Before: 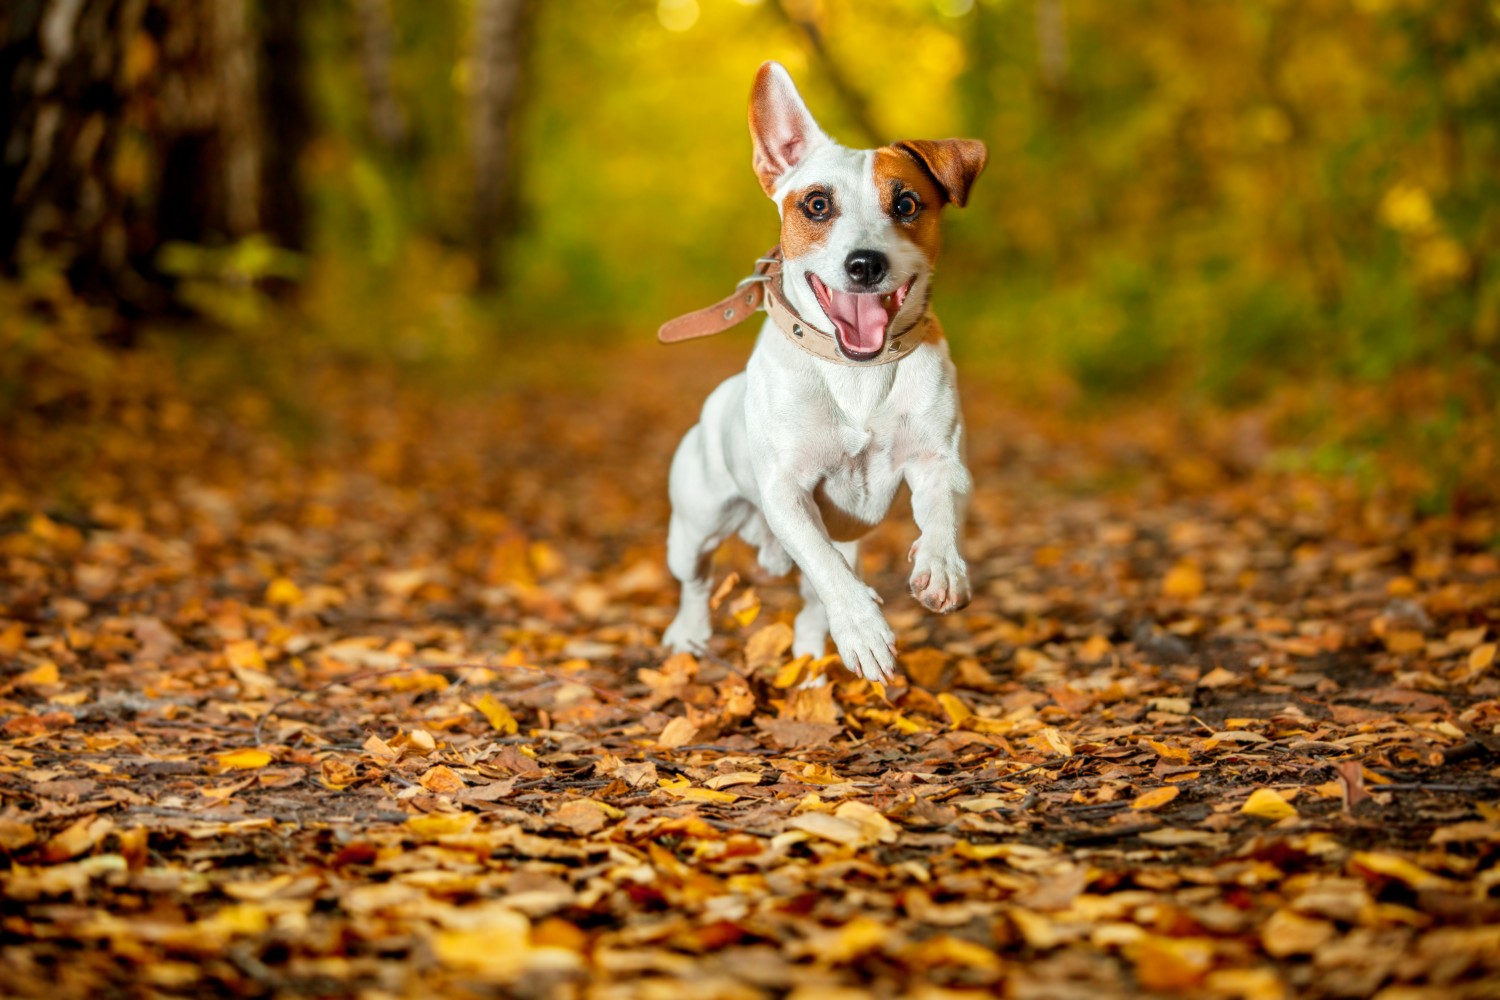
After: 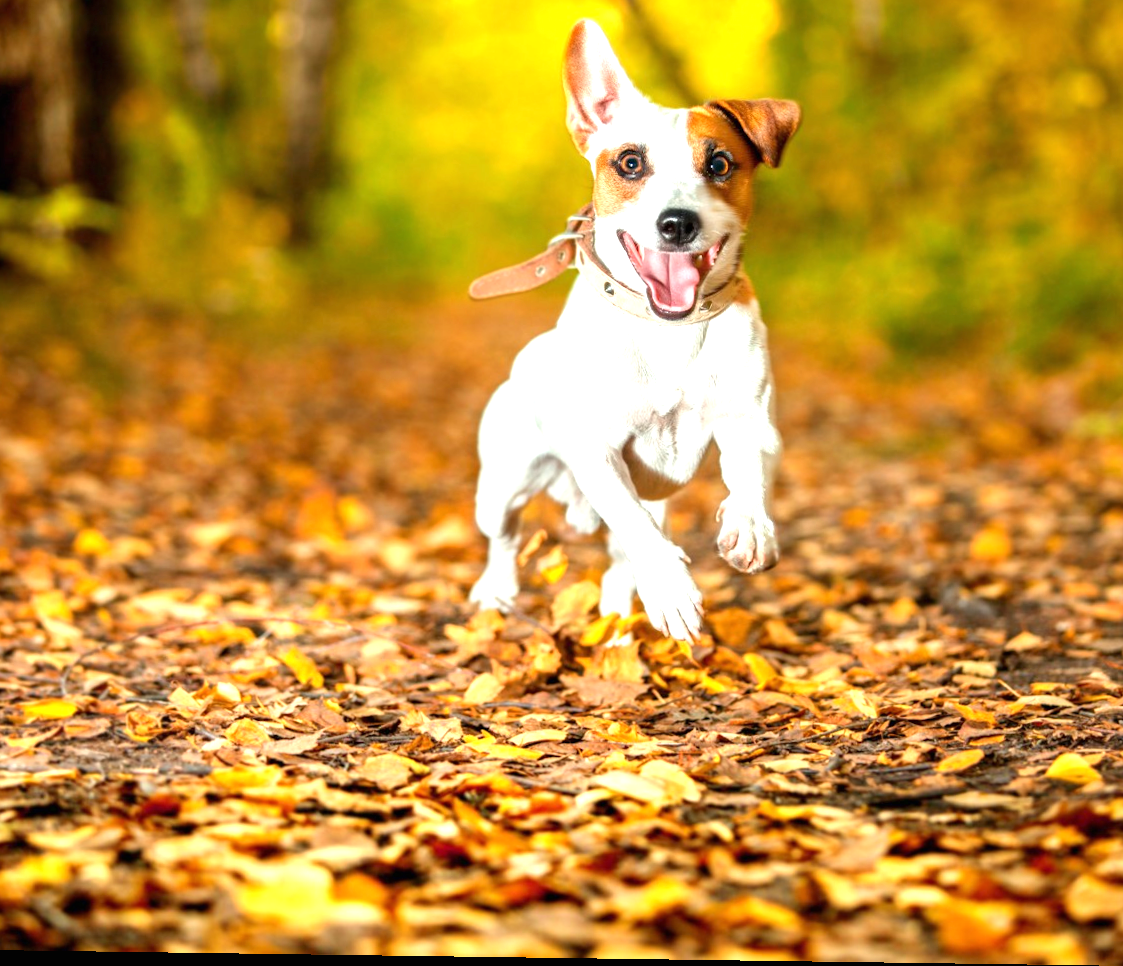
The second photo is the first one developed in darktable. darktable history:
rotate and perspective: rotation 0.8°, automatic cropping off
exposure: black level correction 0, exposure 1 EV, compensate exposure bias true, compensate highlight preservation false
crop and rotate: left 13.15%, top 5.251%, right 12.609%
